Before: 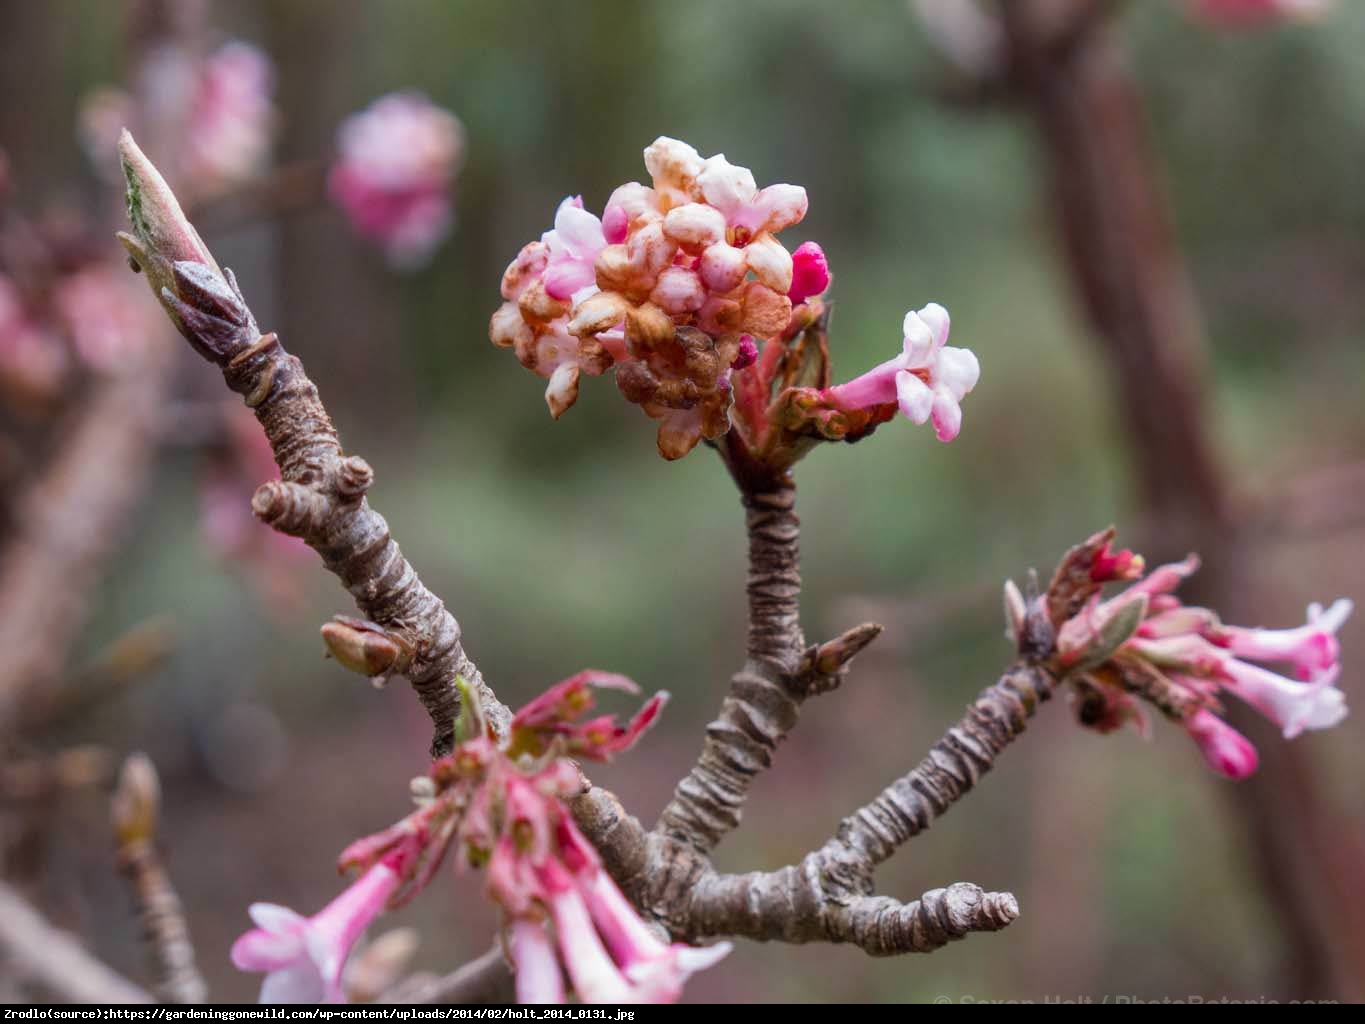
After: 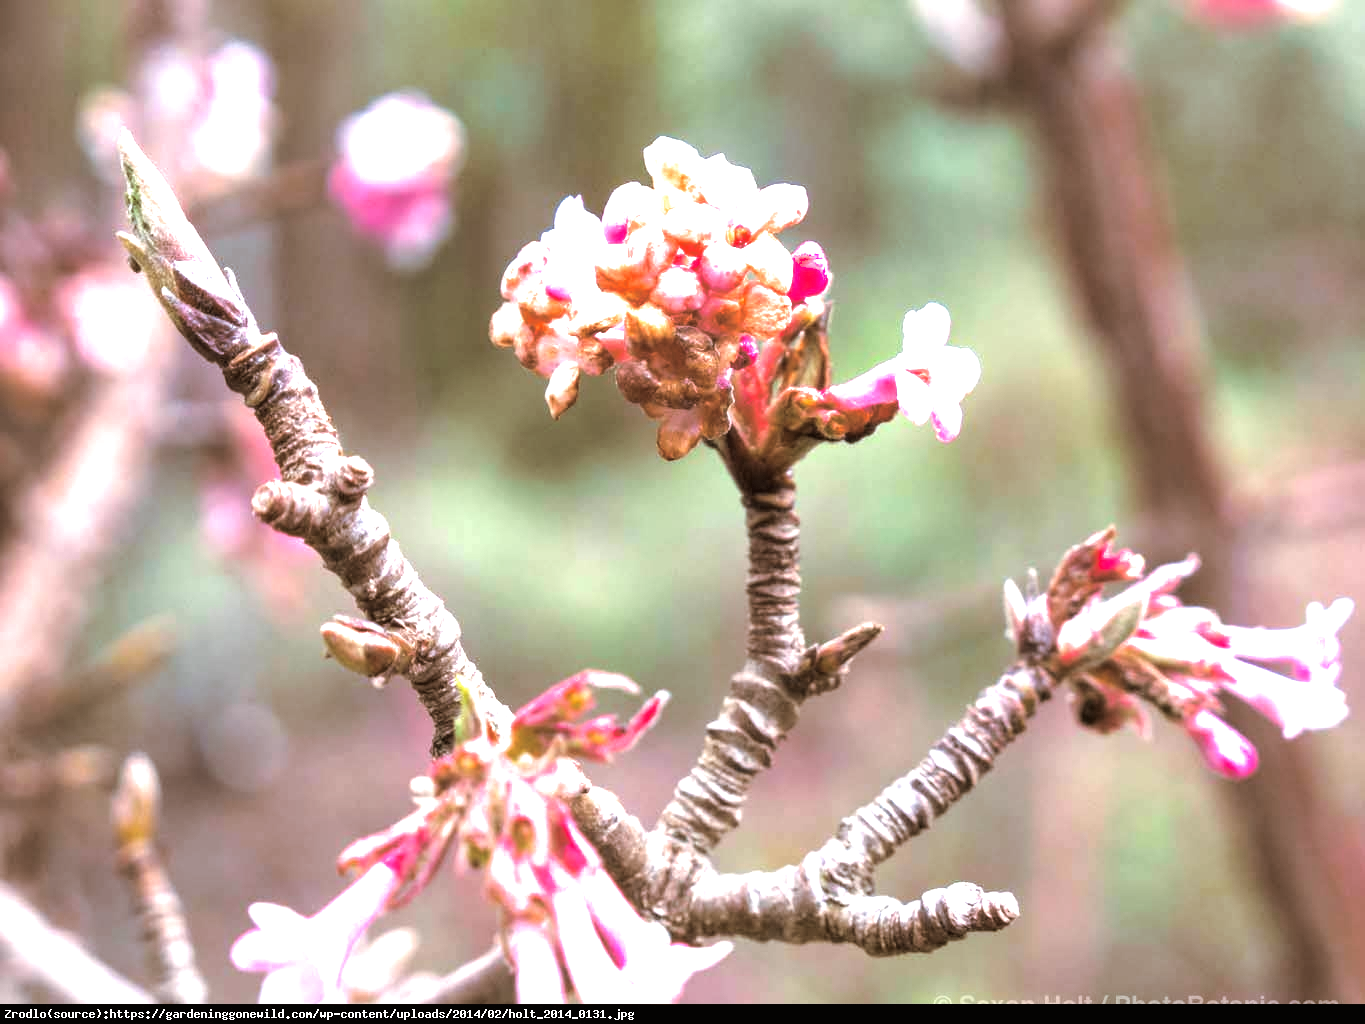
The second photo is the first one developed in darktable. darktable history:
split-toning: shadows › hue 32.4°, shadows › saturation 0.51, highlights › hue 180°, highlights › saturation 0, balance -60.17, compress 55.19%
exposure: black level correction 0, exposure 1.741 EV, compensate exposure bias true, compensate highlight preservation false
